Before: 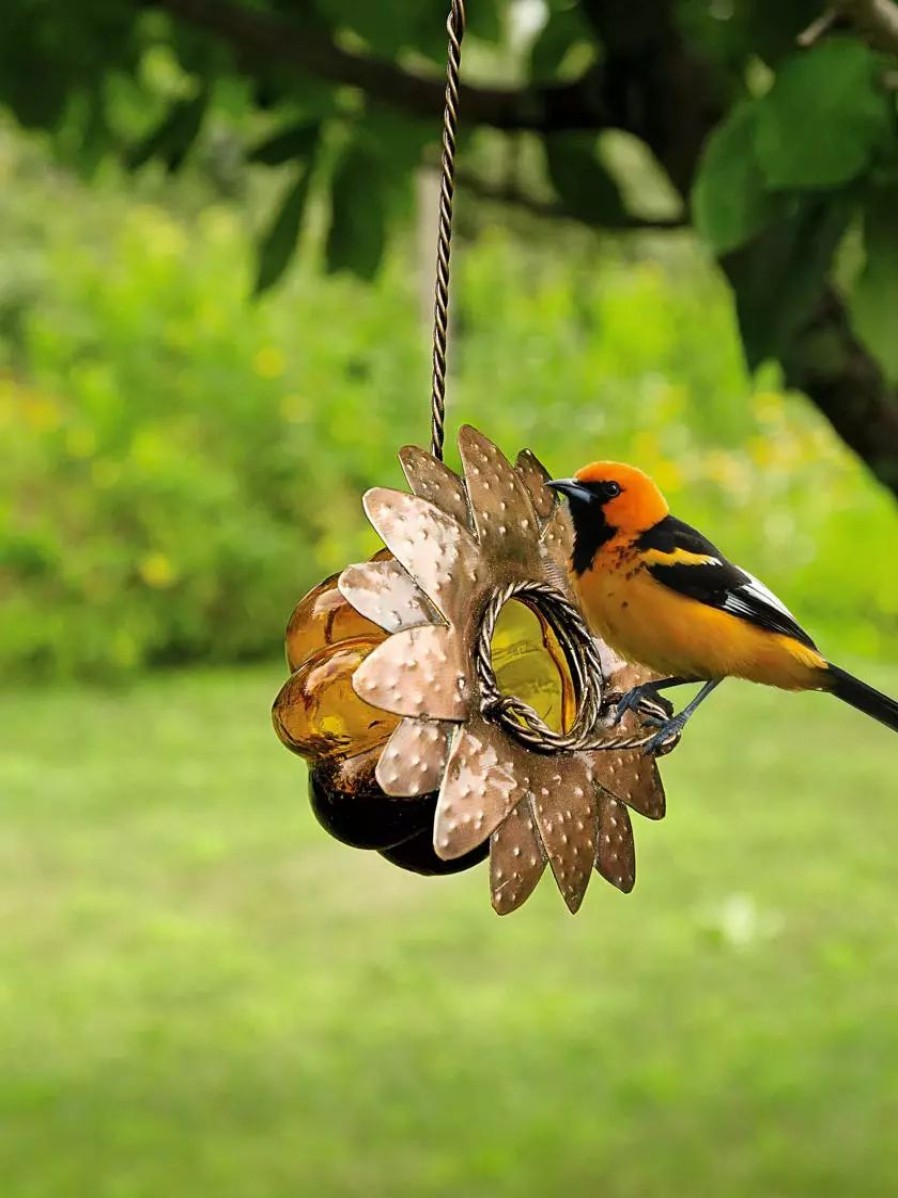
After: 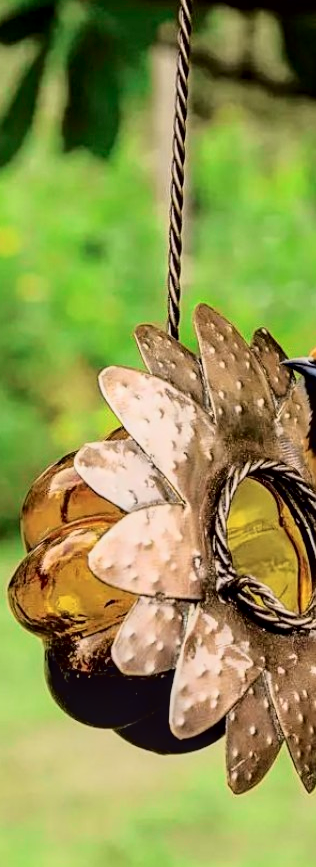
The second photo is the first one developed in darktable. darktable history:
crop and rotate: left 29.476%, top 10.214%, right 35.32%, bottom 17.333%
tone curve: curves: ch0 [(0.003, 0.003) (0.104, 0.026) (0.236, 0.181) (0.401, 0.443) (0.495, 0.55) (0.625, 0.67) (0.819, 0.841) (0.96, 0.899)]; ch1 [(0, 0) (0.161, 0.092) (0.37, 0.302) (0.424, 0.402) (0.45, 0.466) (0.495, 0.51) (0.573, 0.571) (0.638, 0.641) (0.751, 0.741) (1, 1)]; ch2 [(0, 0) (0.352, 0.403) (0.466, 0.443) (0.524, 0.526) (0.56, 0.556) (1, 1)], color space Lab, independent channels, preserve colors none
local contrast: detail 130%
